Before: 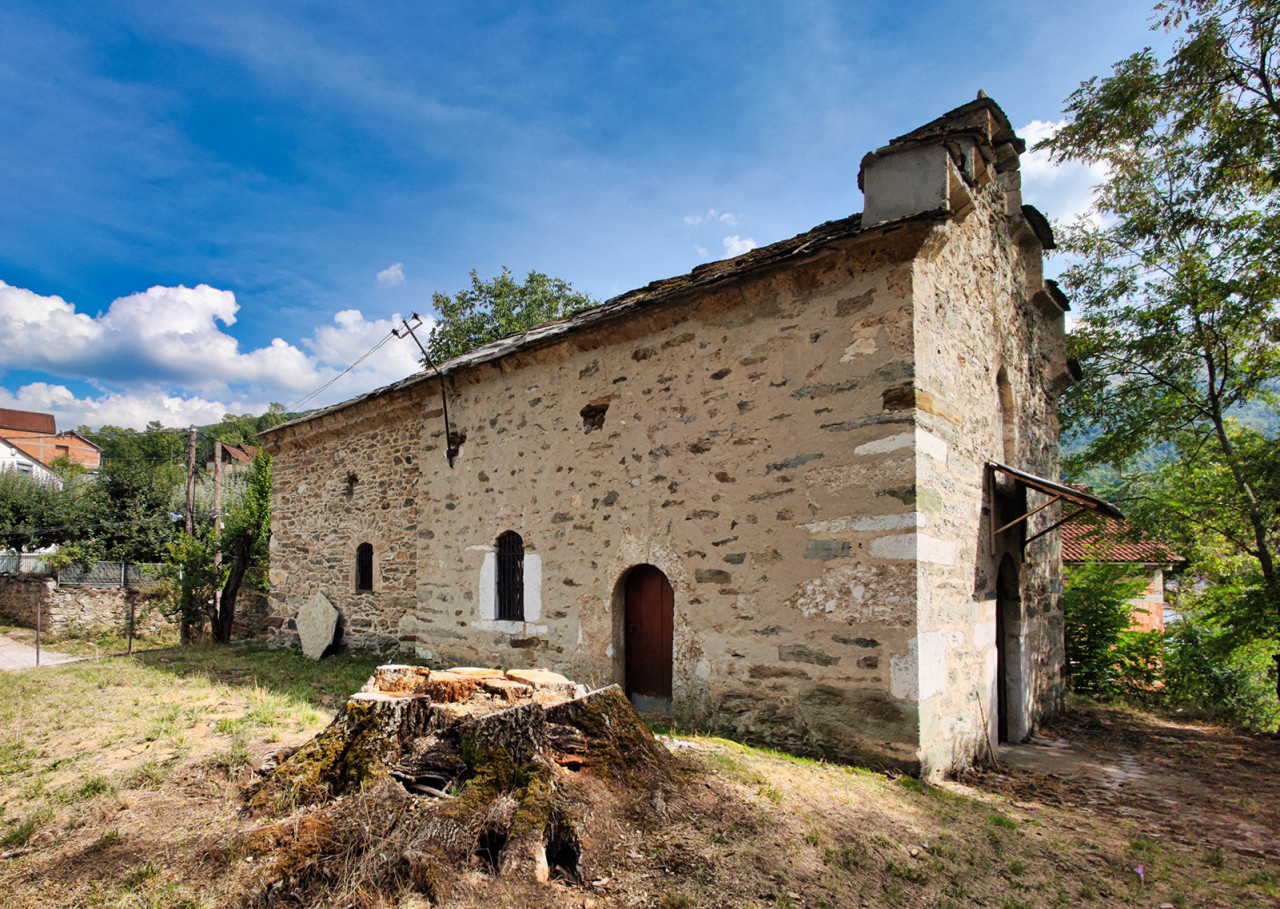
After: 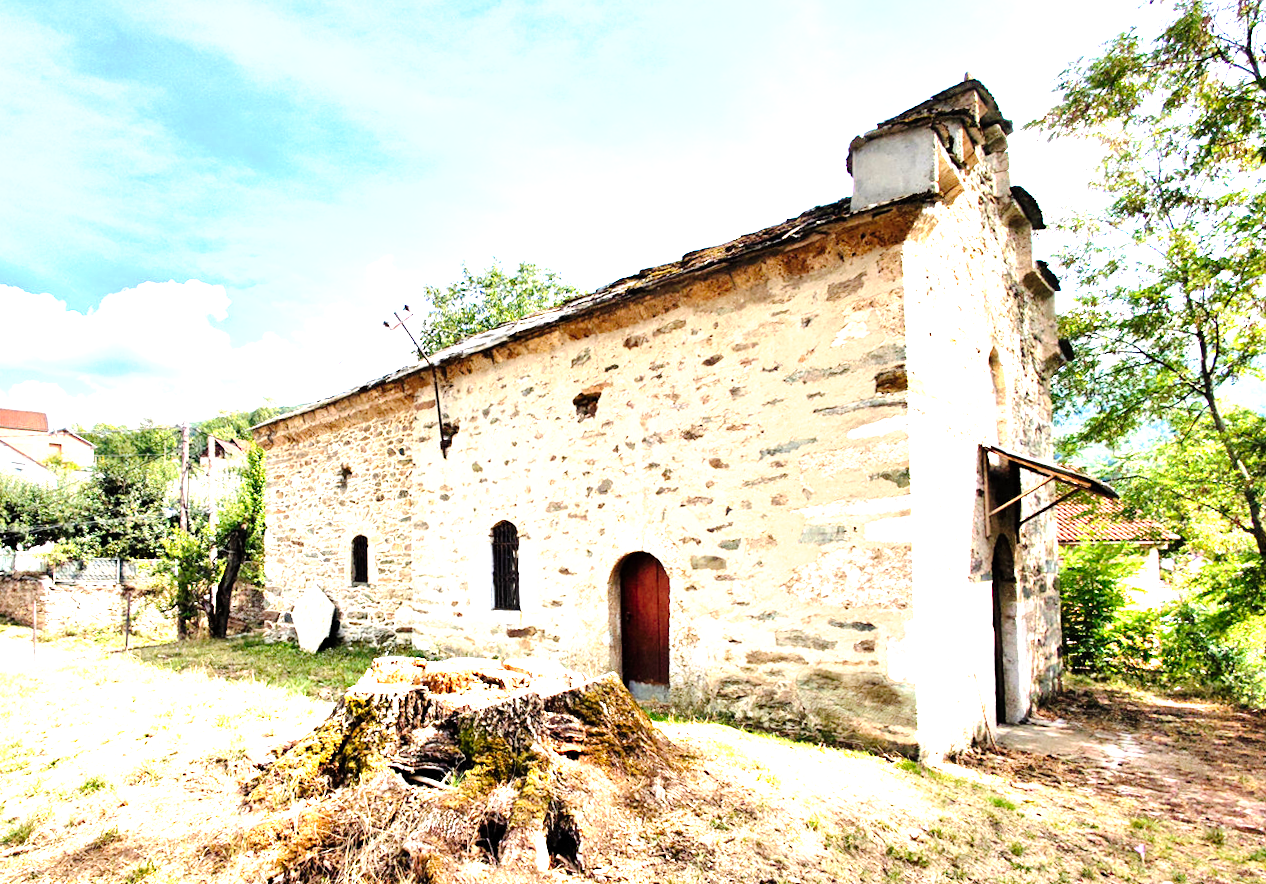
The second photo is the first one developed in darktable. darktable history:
exposure: black level correction 0, exposure 2.138 EV, compensate exposure bias true, compensate highlight preservation false
tone curve: curves: ch0 [(0, 0) (0.003, 0) (0.011, 0.001) (0.025, 0.001) (0.044, 0.003) (0.069, 0.009) (0.1, 0.018) (0.136, 0.032) (0.177, 0.074) (0.224, 0.13) (0.277, 0.218) (0.335, 0.321) (0.399, 0.425) (0.468, 0.523) (0.543, 0.617) (0.623, 0.708) (0.709, 0.789) (0.801, 0.873) (0.898, 0.967) (1, 1)], preserve colors none
rotate and perspective: rotation -1°, crop left 0.011, crop right 0.989, crop top 0.025, crop bottom 0.975
white balance: emerald 1
